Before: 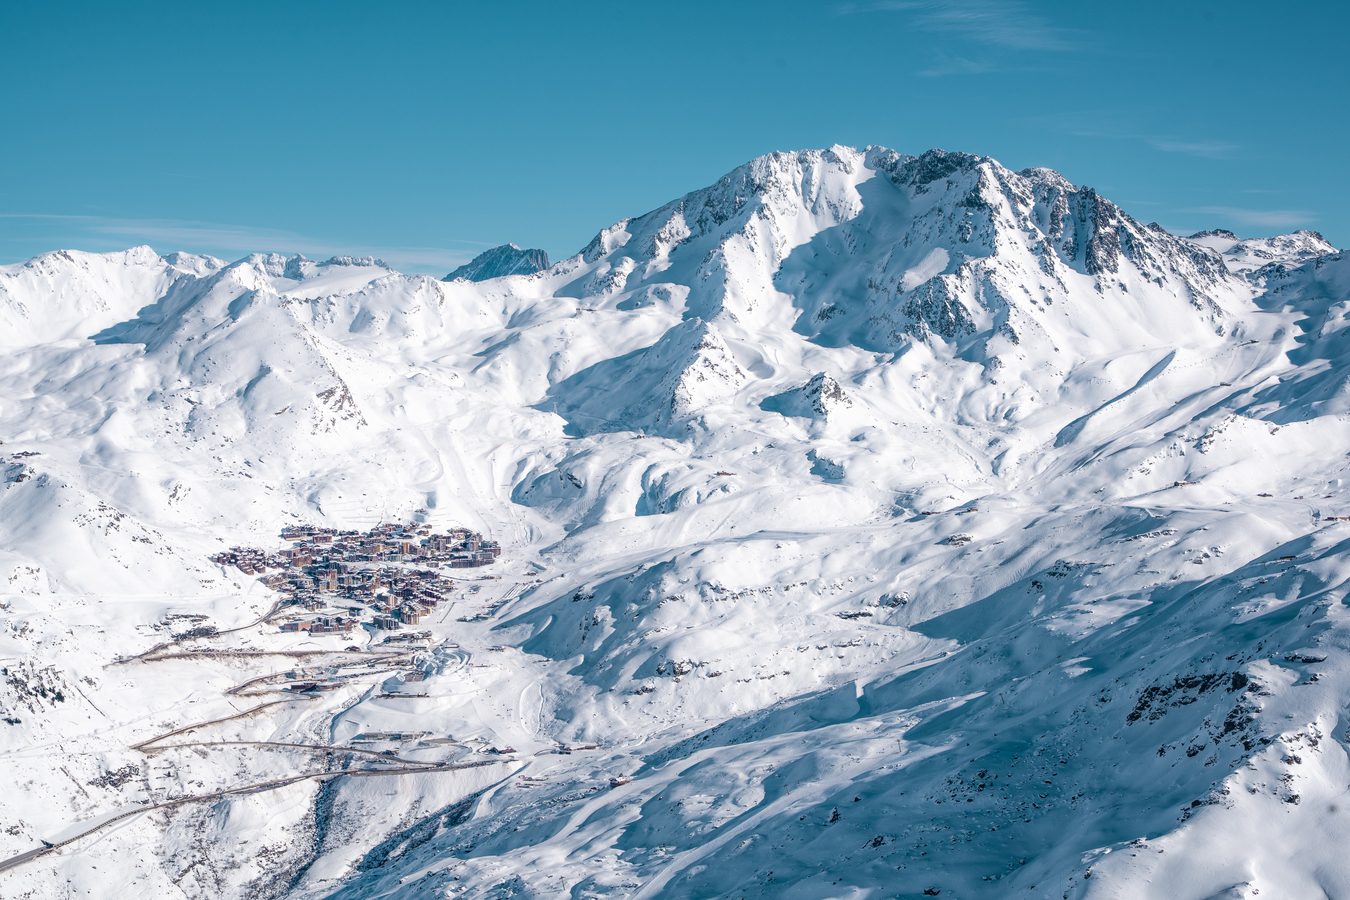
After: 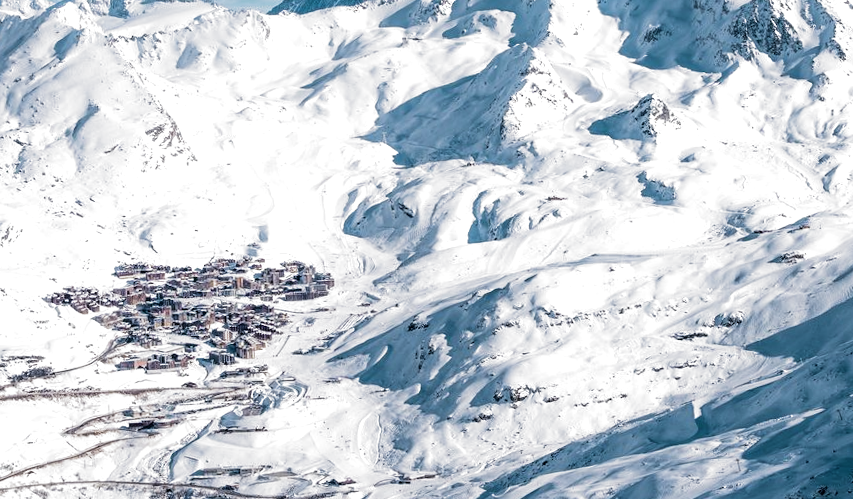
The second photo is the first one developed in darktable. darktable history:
crop: left 13.312%, top 31.28%, right 24.627%, bottom 15.582%
rotate and perspective: rotation -1.75°, automatic cropping off
filmic rgb: black relative exposure -8.2 EV, white relative exposure 2.2 EV, threshold 3 EV, hardness 7.11, latitude 75%, contrast 1.325, highlights saturation mix -2%, shadows ↔ highlights balance 30%, preserve chrominance RGB euclidean norm, color science v5 (2021), contrast in shadows safe, contrast in highlights safe, enable highlight reconstruction true
